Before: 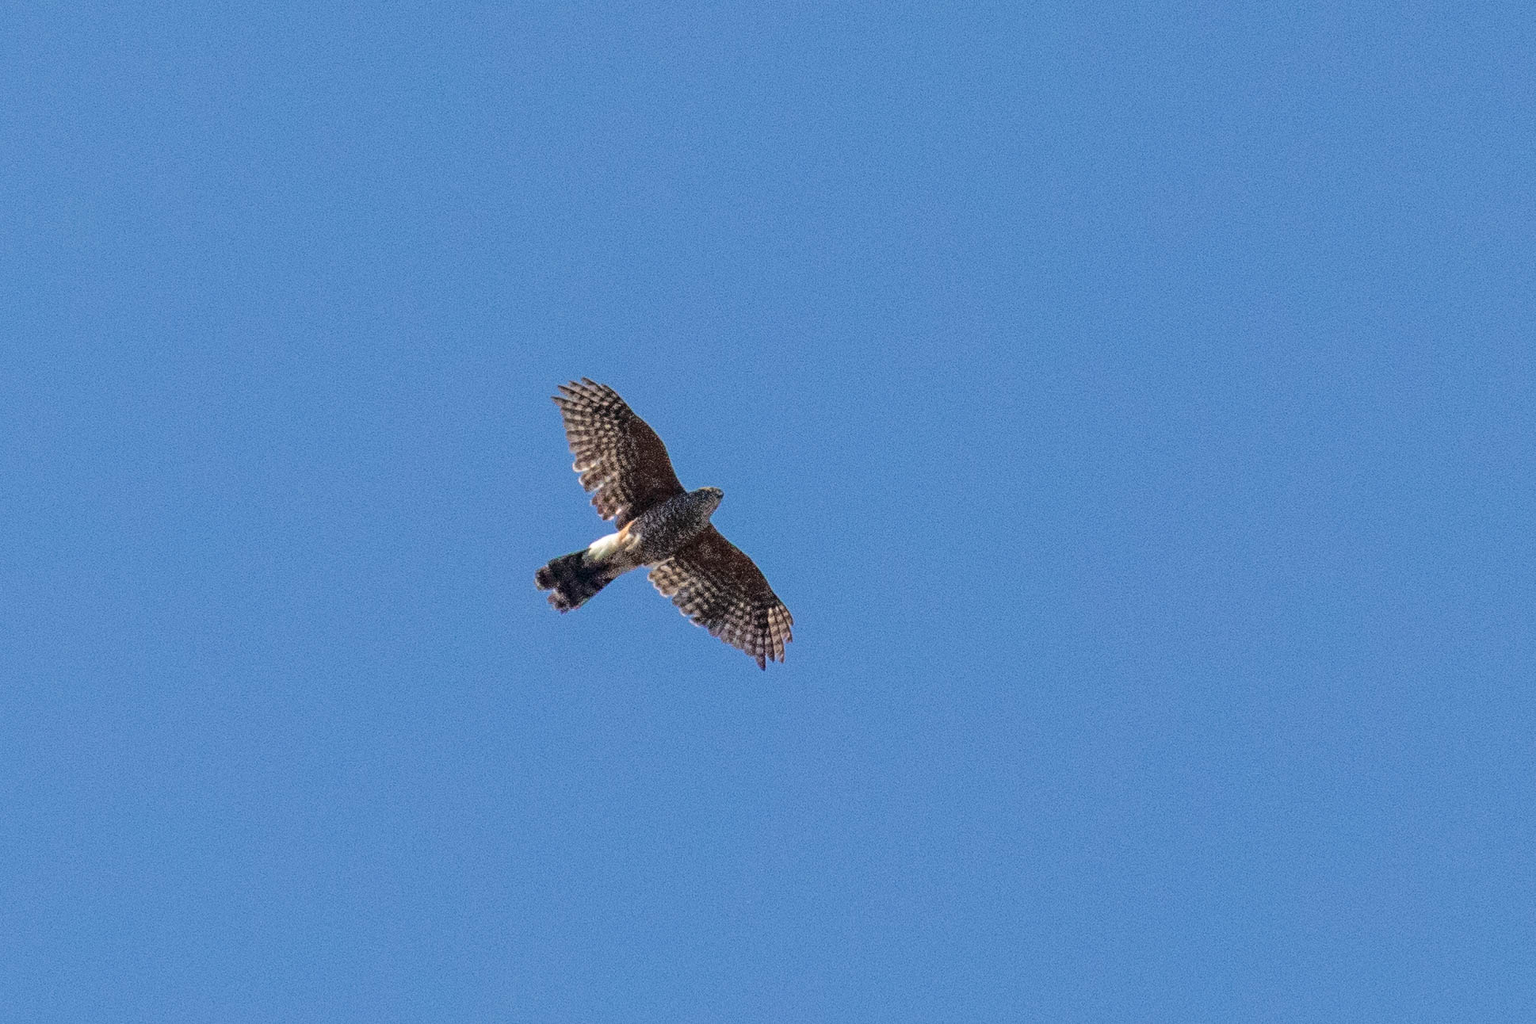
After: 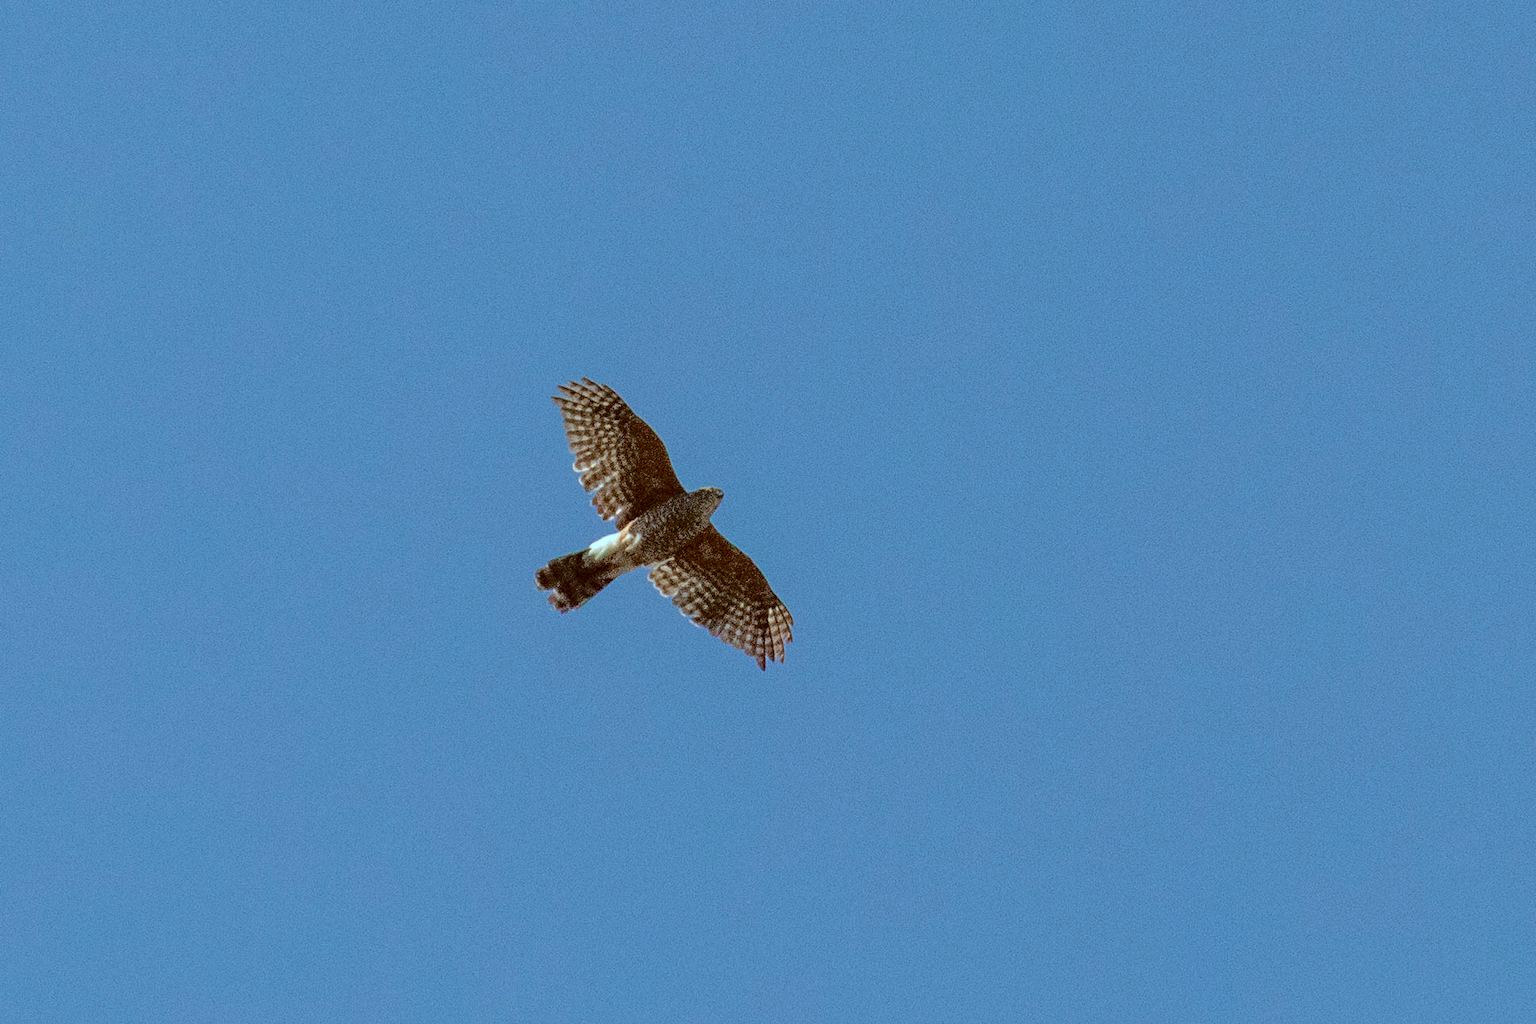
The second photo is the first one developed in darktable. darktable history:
exposure: exposure -0.072 EV, compensate highlight preservation false
color correction: highlights a* -14.62, highlights b* -16.22, shadows a* 10.12, shadows b* 29.4
